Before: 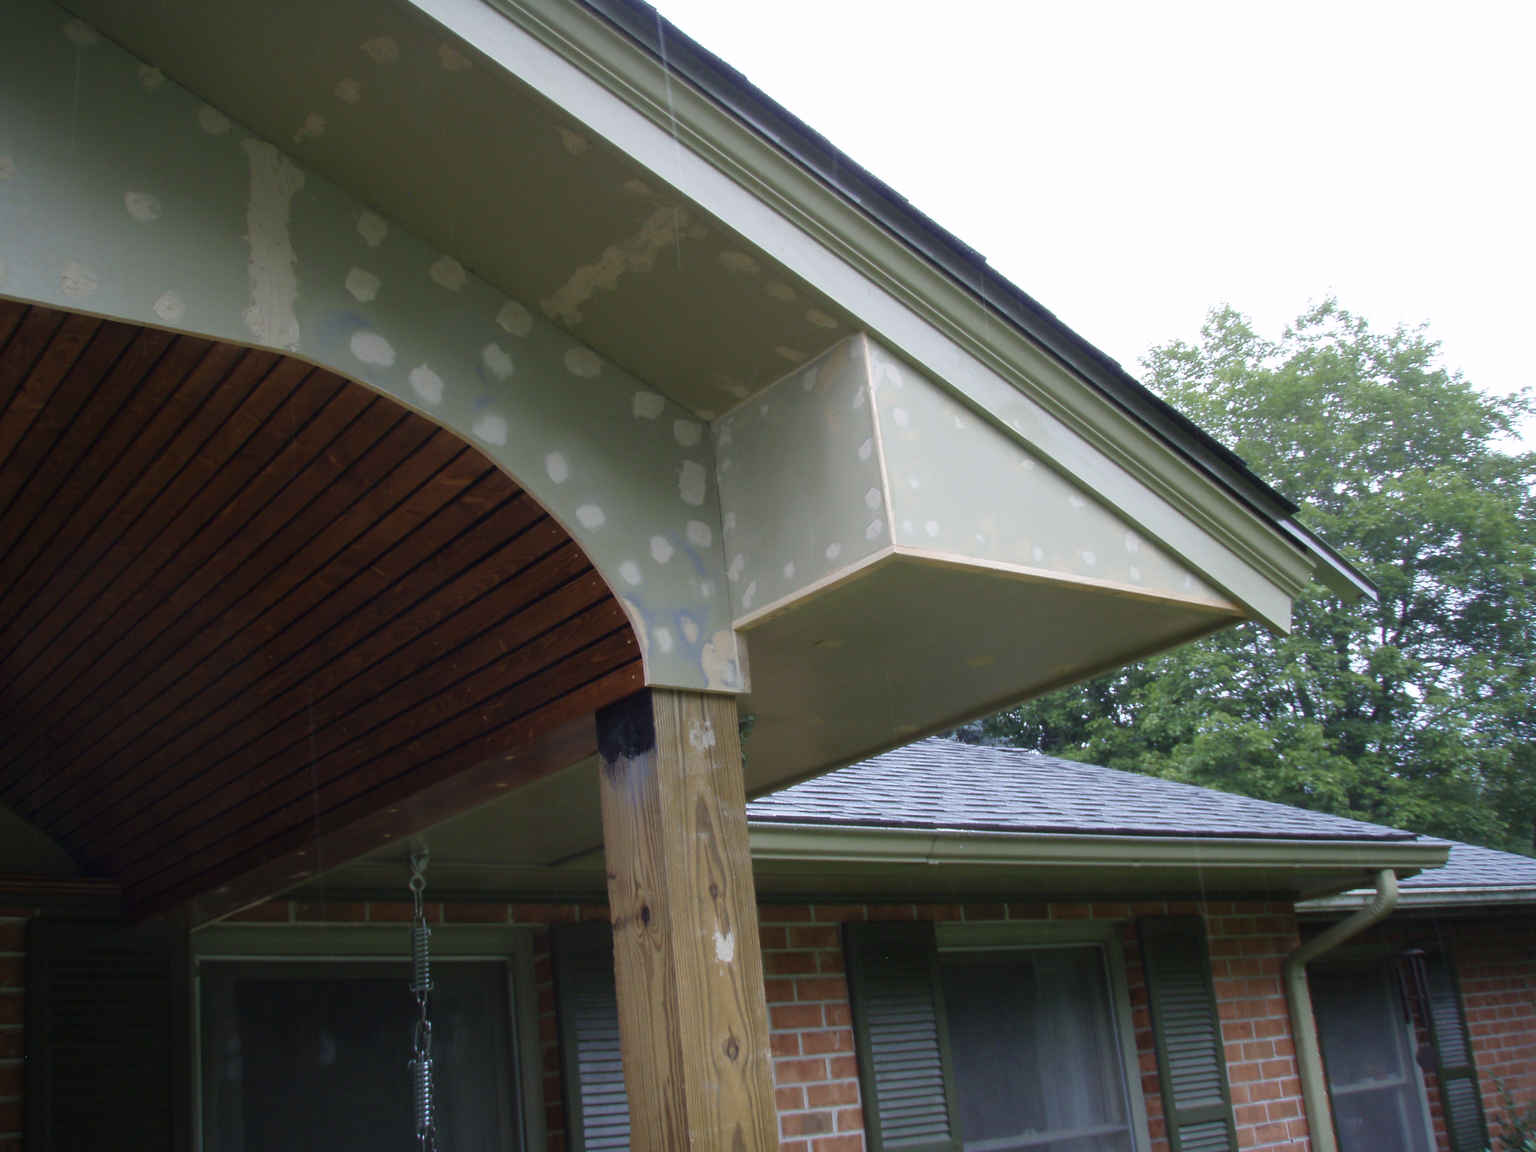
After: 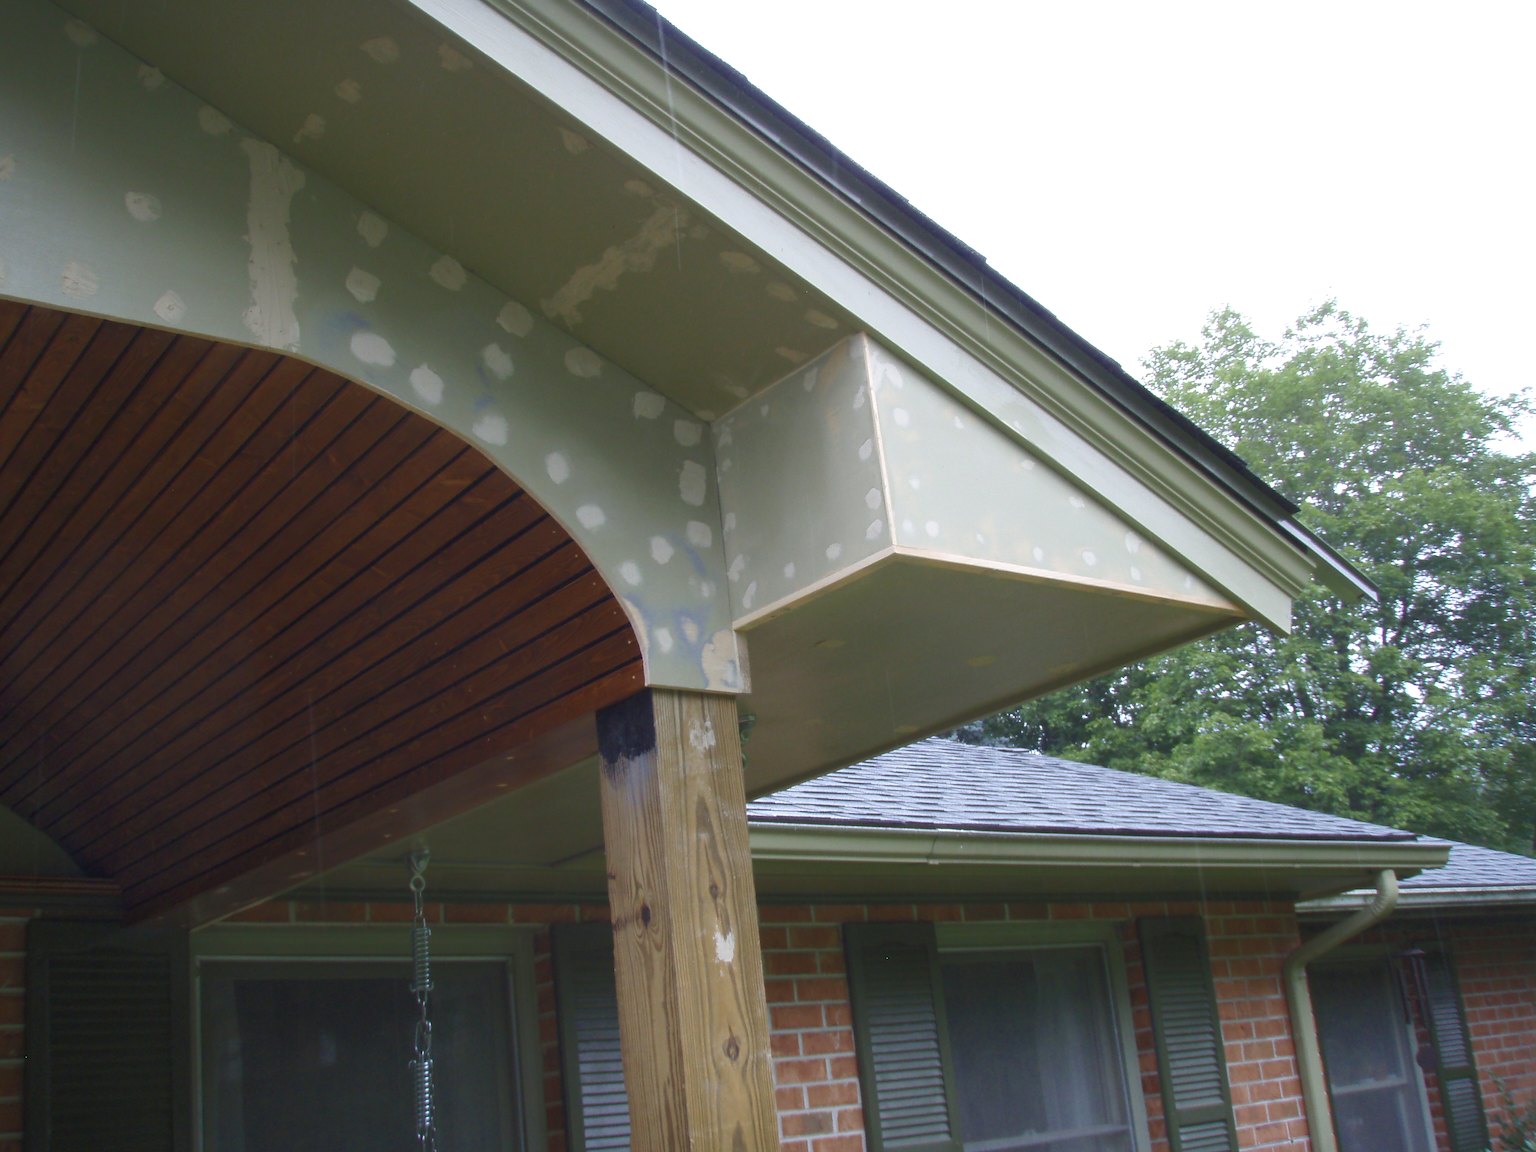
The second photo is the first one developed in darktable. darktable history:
exposure: exposure 0.191 EV, compensate highlight preservation false
rgb curve: curves: ch0 [(0, 0) (0.093, 0.159) (0.241, 0.265) (0.414, 0.42) (1, 1)], compensate middle gray true, preserve colors basic power
